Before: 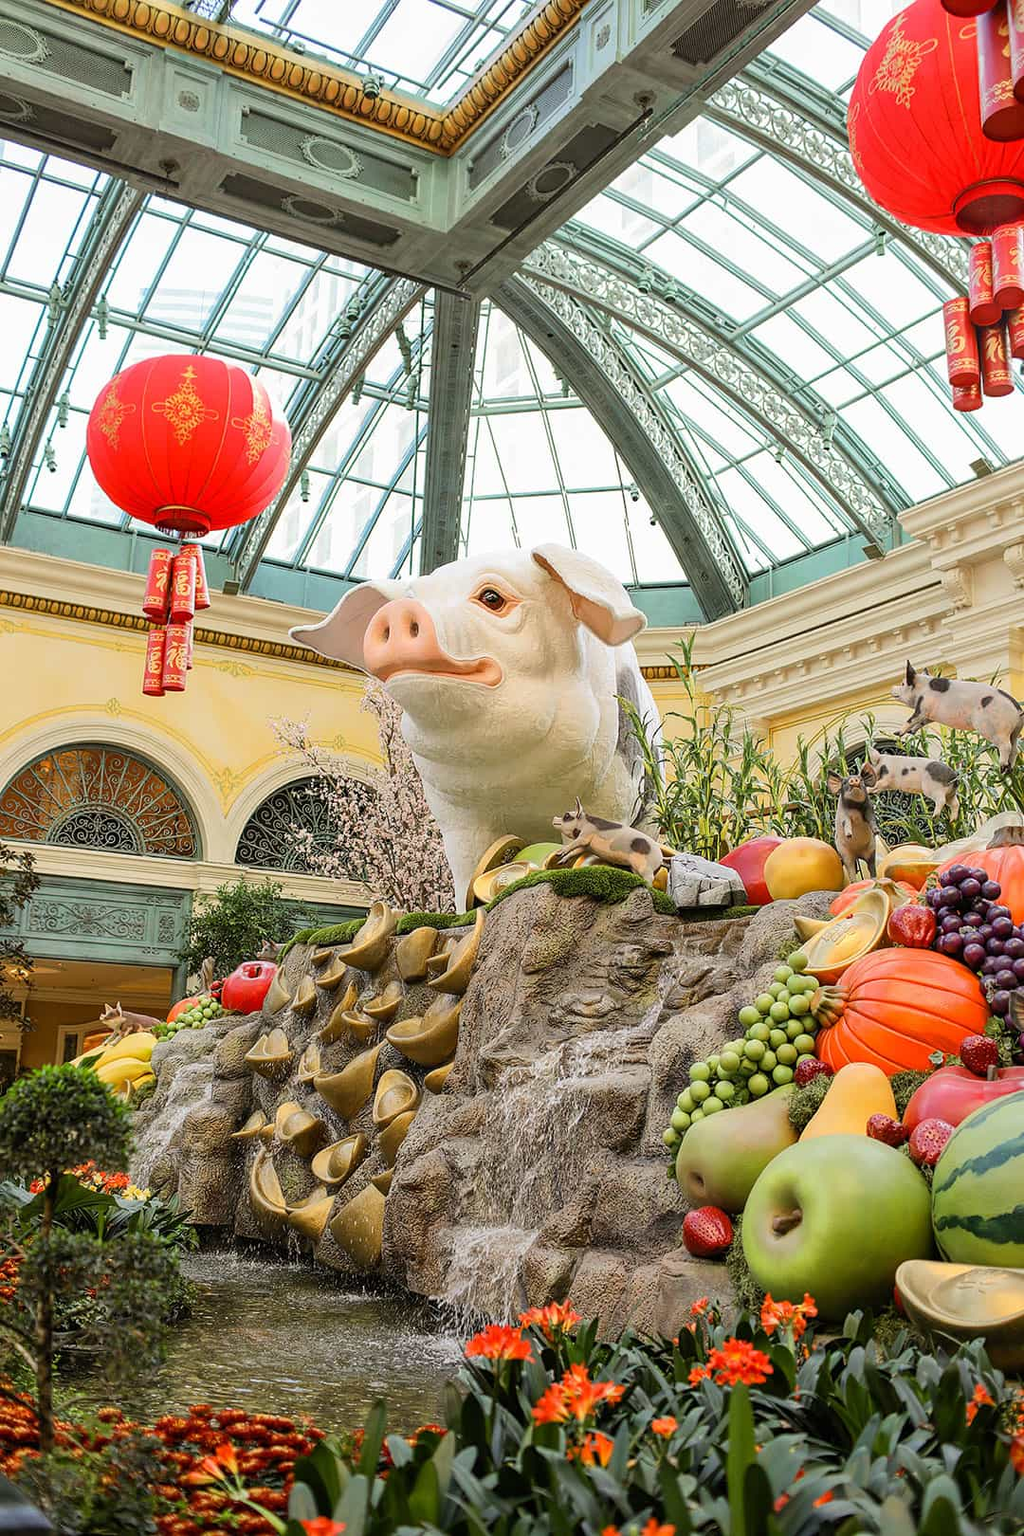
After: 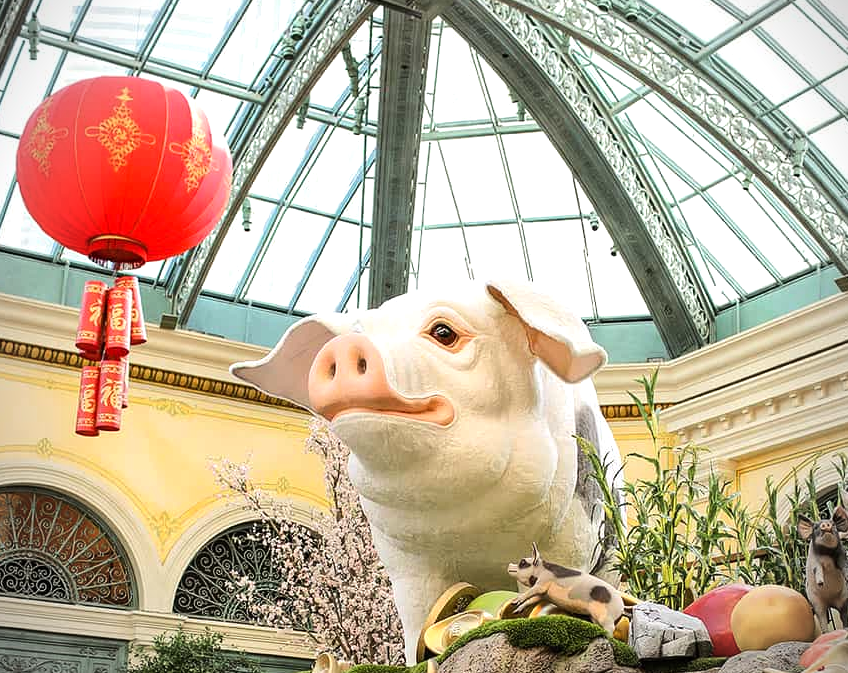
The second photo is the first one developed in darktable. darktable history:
vignetting: on, module defaults
tone equalizer: -8 EV -0.417 EV, -7 EV -0.389 EV, -6 EV -0.333 EV, -5 EV -0.222 EV, -3 EV 0.222 EV, -2 EV 0.333 EV, -1 EV 0.389 EV, +0 EV 0.417 EV, edges refinement/feathering 500, mask exposure compensation -1.57 EV, preserve details no
crop: left 7.036%, top 18.398%, right 14.379%, bottom 40.043%
